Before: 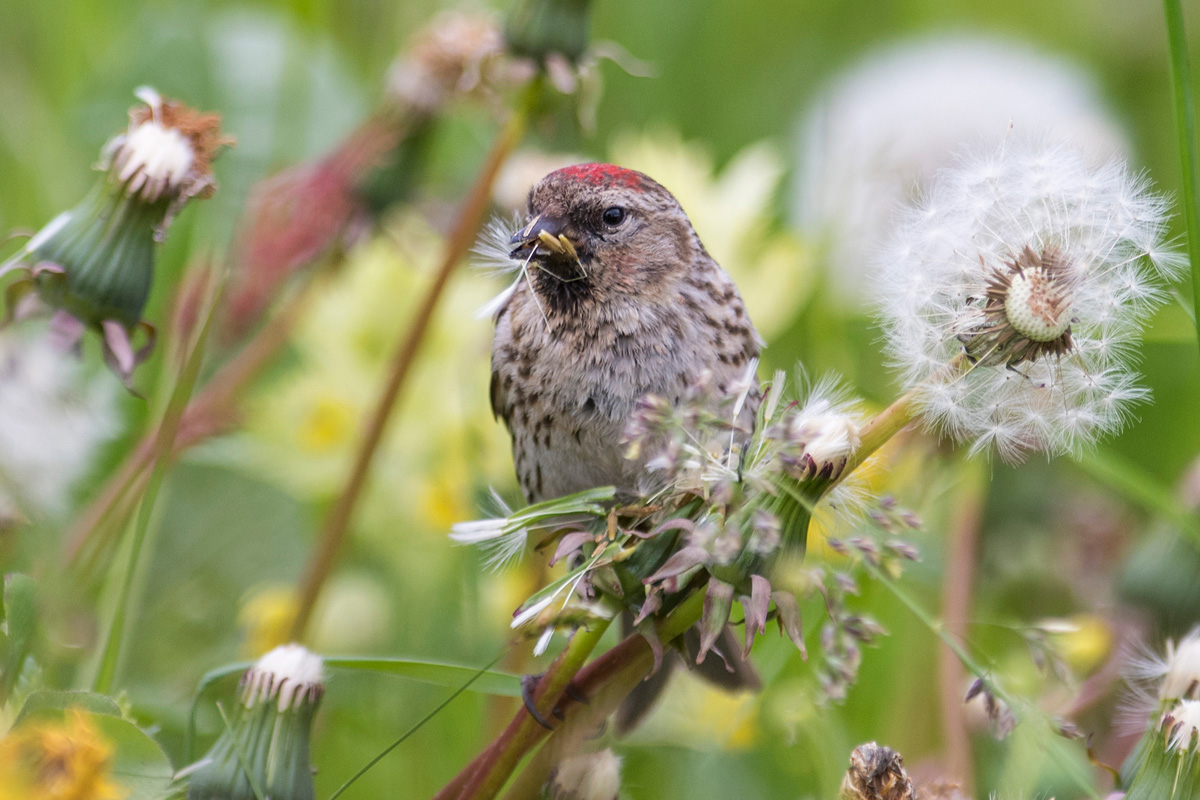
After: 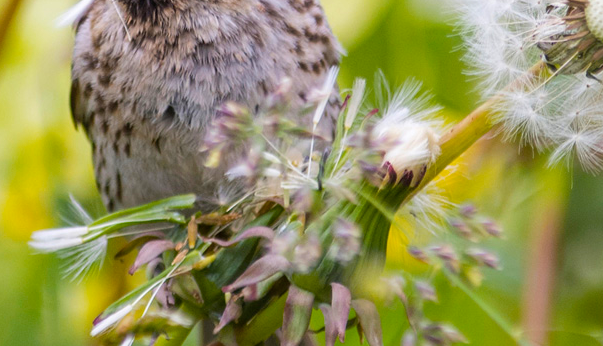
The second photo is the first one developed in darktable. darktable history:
contrast brightness saturation: saturation -0.1
crop: left 35.03%, top 36.625%, right 14.663%, bottom 20.057%
color balance rgb: linear chroma grading › global chroma 15%, perceptual saturation grading › global saturation 30%
